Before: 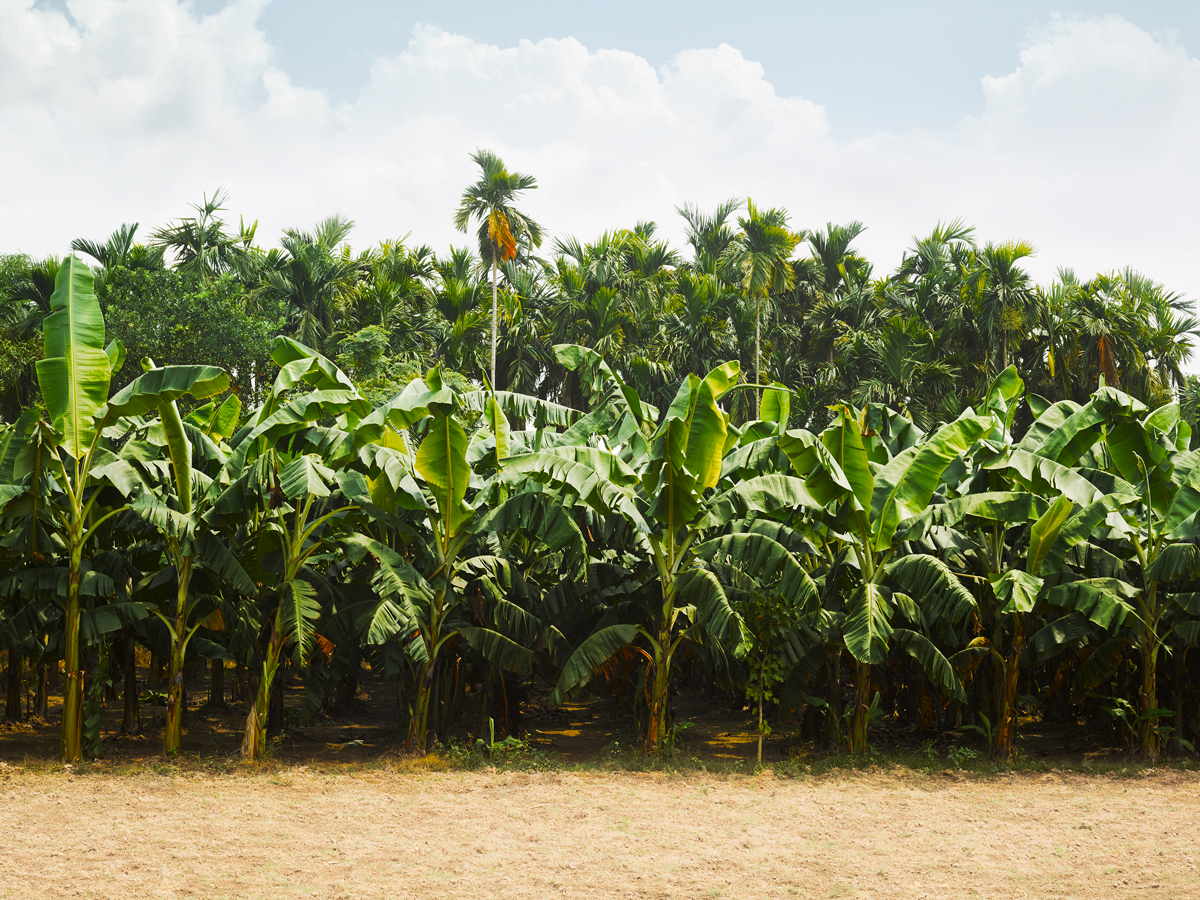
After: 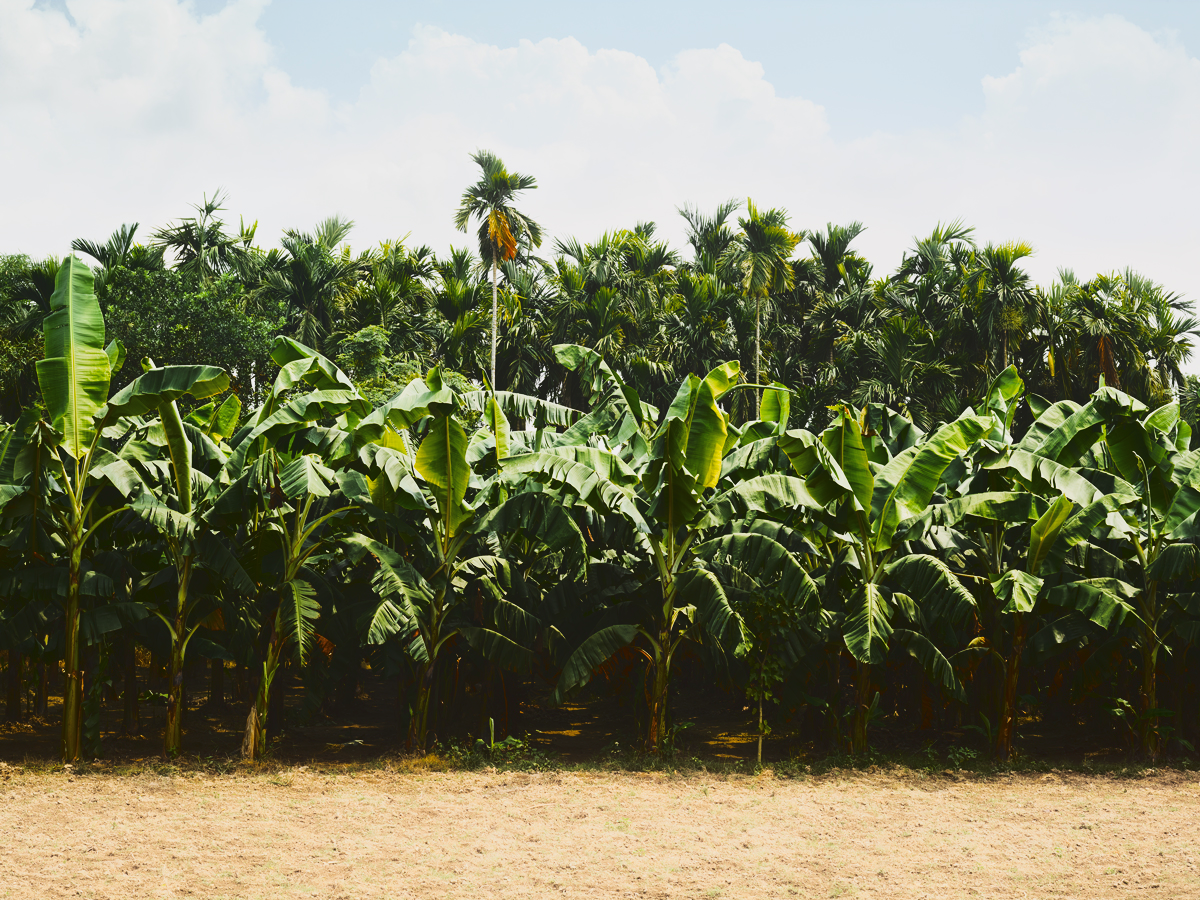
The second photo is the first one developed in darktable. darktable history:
base curve: curves: ch0 [(0, 0) (0.303, 0.277) (1, 1)]
tone curve: curves: ch0 [(0, 0.072) (0.249, 0.176) (0.518, 0.489) (0.832, 0.854) (1, 0.948)], color space Lab, linked channels, preserve colors none
